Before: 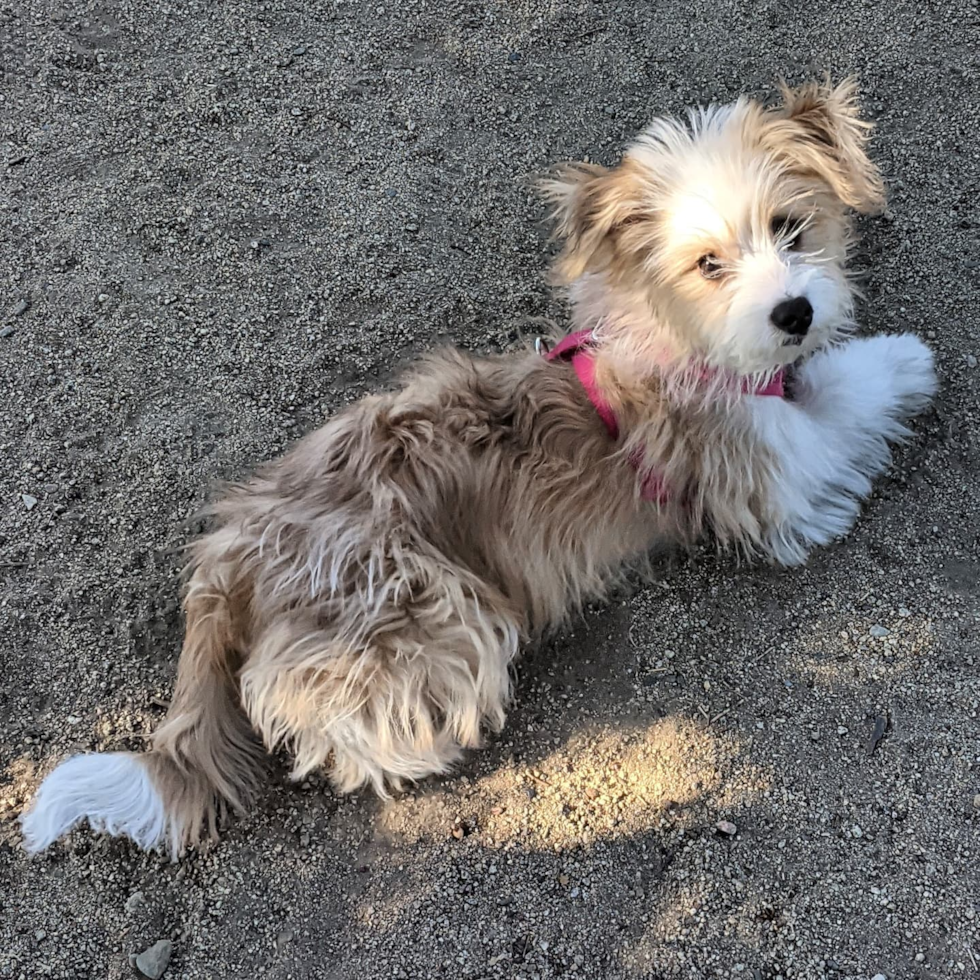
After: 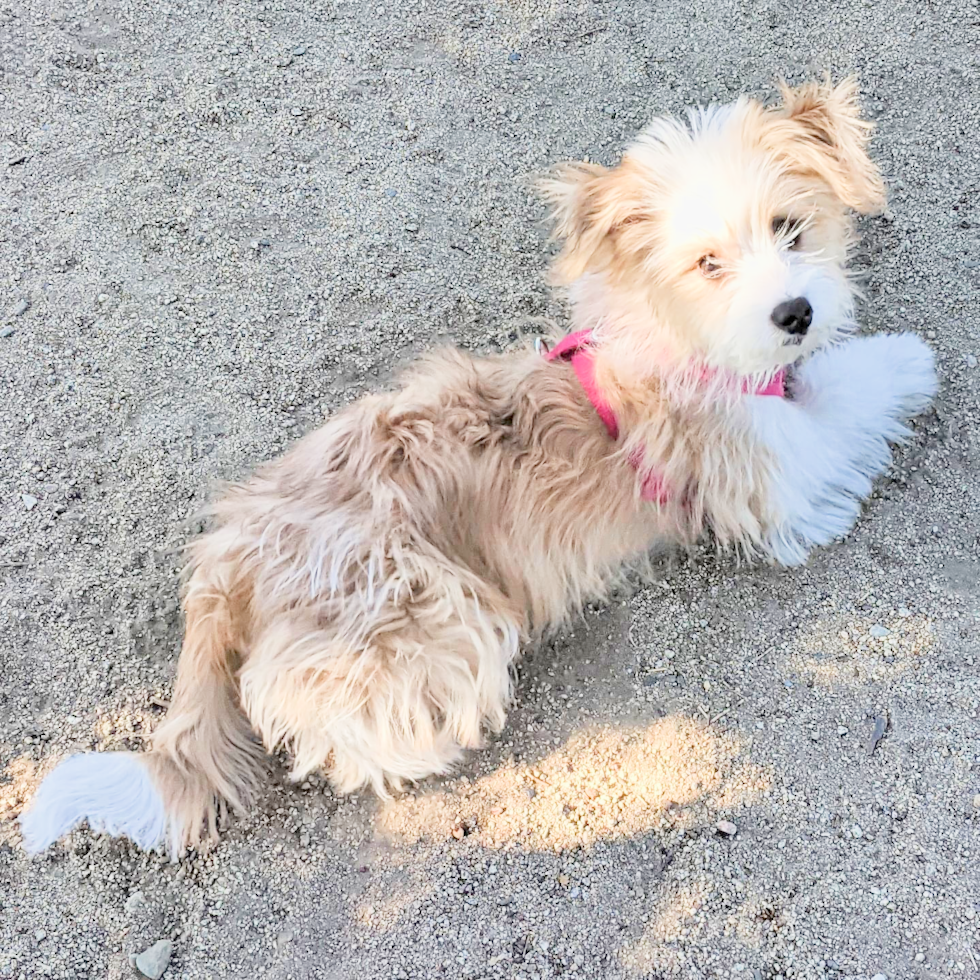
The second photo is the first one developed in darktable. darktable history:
filmic rgb: middle gray luminance 2.5%, black relative exposure -10 EV, white relative exposure 7 EV, threshold 6 EV, dynamic range scaling 10%, target black luminance 0%, hardness 3.19, latitude 44.39%, contrast 0.682, highlights saturation mix 5%, shadows ↔ highlights balance 13.63%, add noise in highlights 0, color science v3 (2019), use custom middle-gray values true, iterations of high-quality reconstruction 0, contrast in highlights soft, enable highlight reconstruction true
tone equalizer: on, module defaults
